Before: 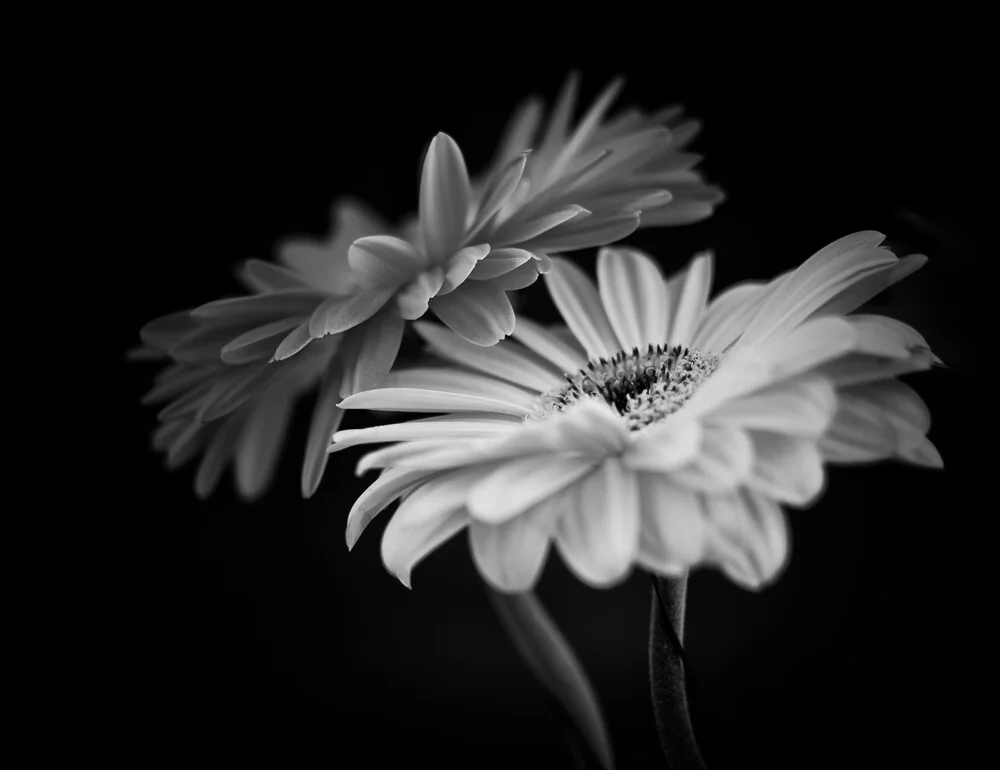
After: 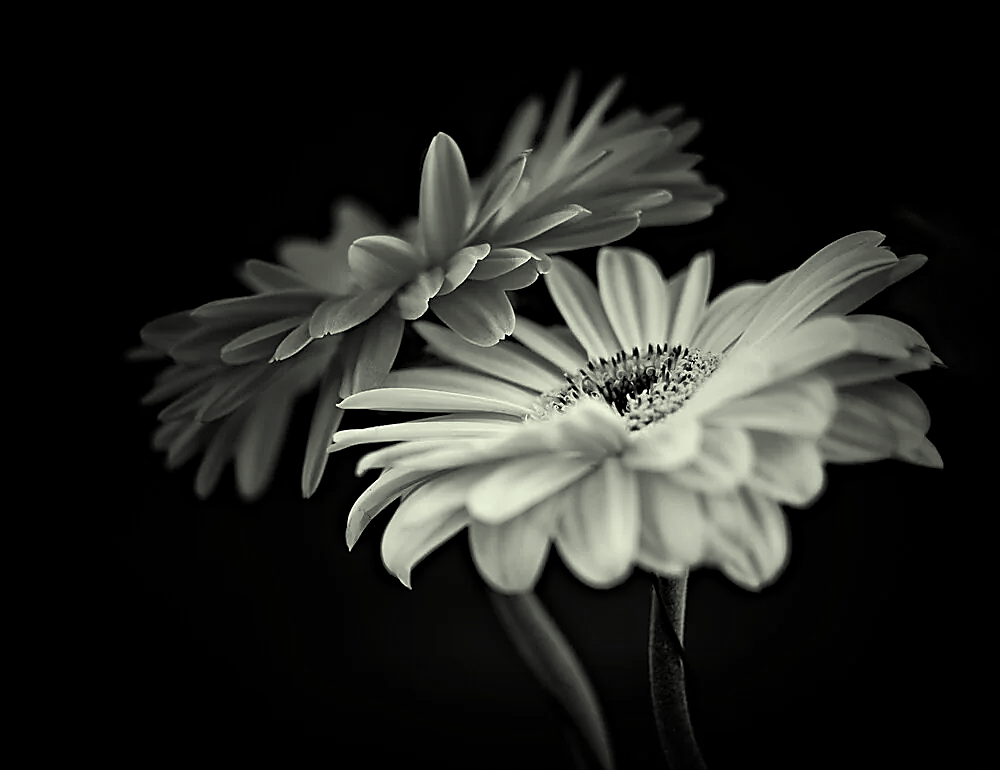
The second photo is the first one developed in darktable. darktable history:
sharpen: radius 1.36, amount 1.258, threshold 0.782
haze removal: compatibility mode true, adaptive false
color correction: highlights a* -5.82, highlights b* 11.32
